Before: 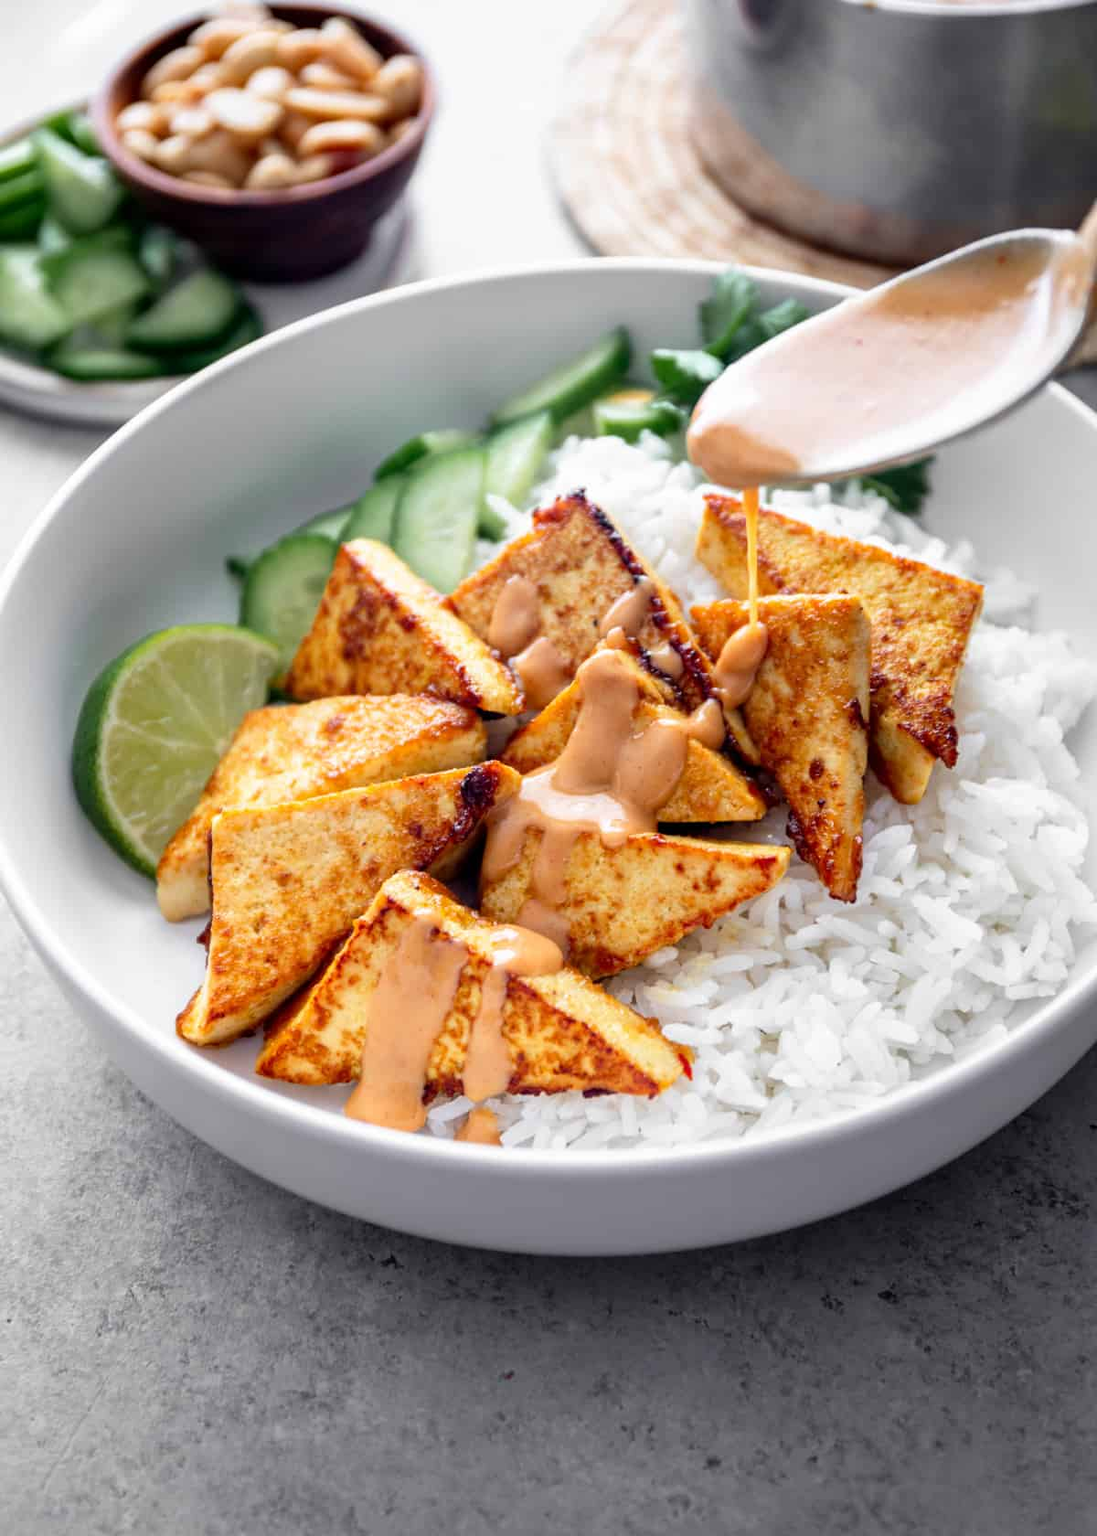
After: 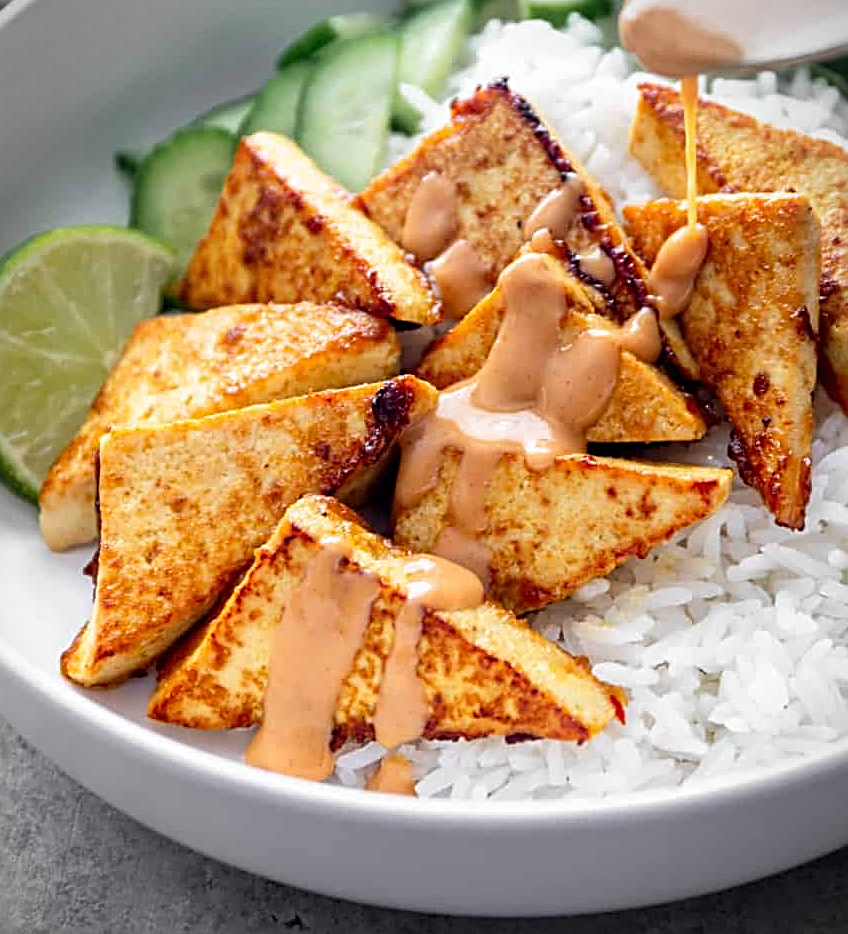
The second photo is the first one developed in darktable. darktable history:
sharpen: radius 2.571, amount 0.685
vignetting: fall-off start 91.22%
crop: left 11.001%, top 27.249%, right 18.307%, bottom 17.097%
